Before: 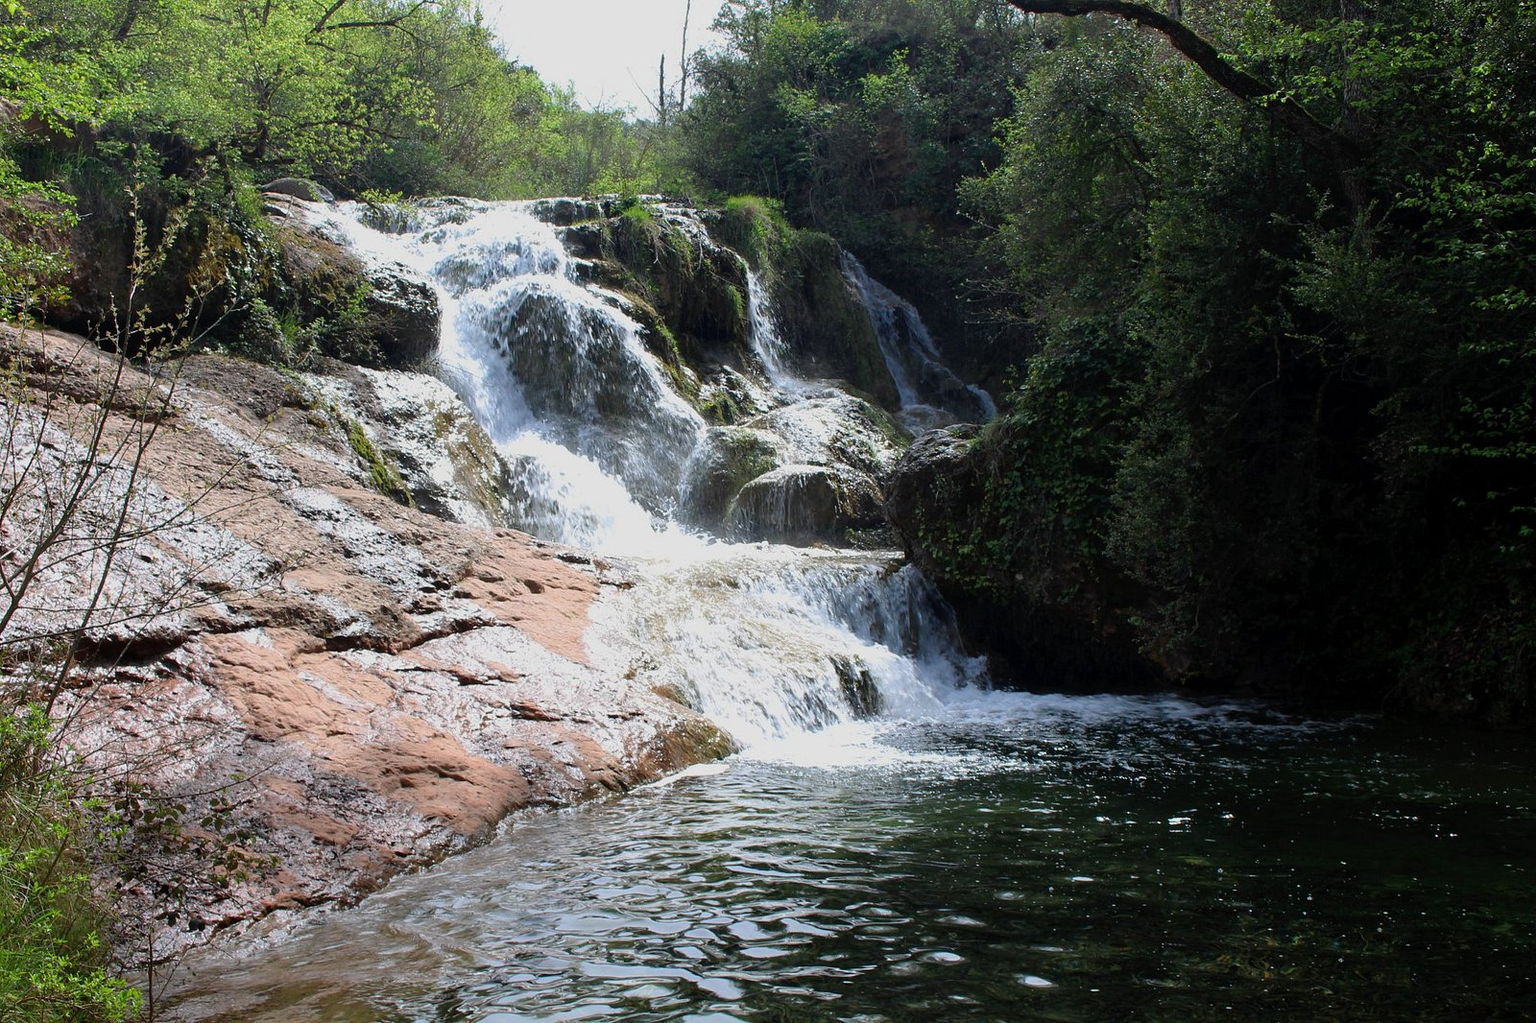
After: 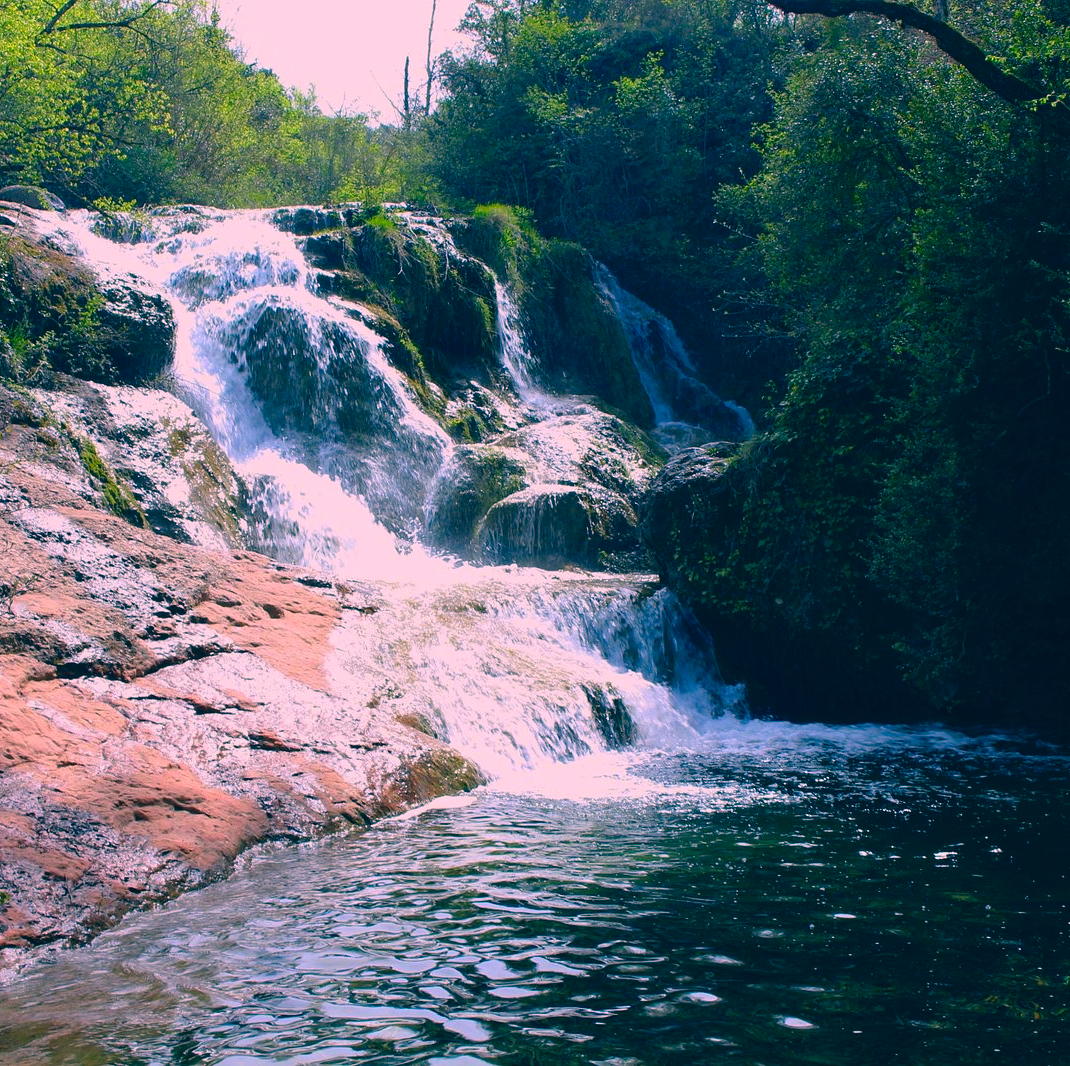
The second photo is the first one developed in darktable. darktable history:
crop and rotate: left 17.71%, right 15.363%
color correction: highlights a* 17.02, highlights b* 0.344, shadows a* -15.35, shadows b* -13.84, saturation 1.51
